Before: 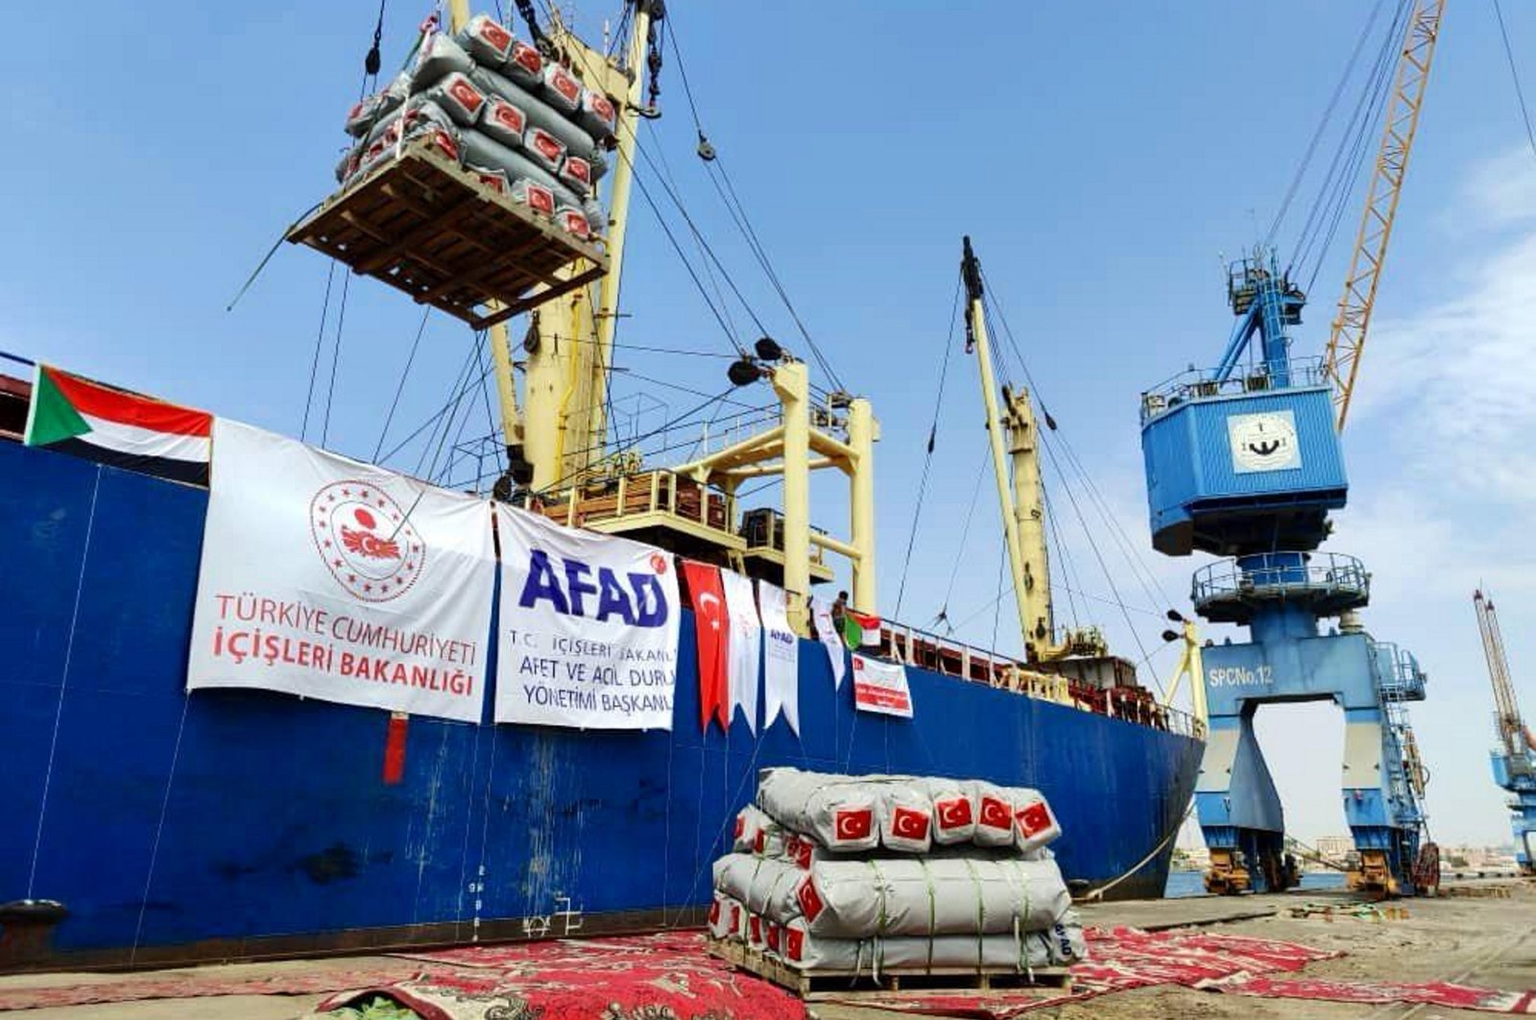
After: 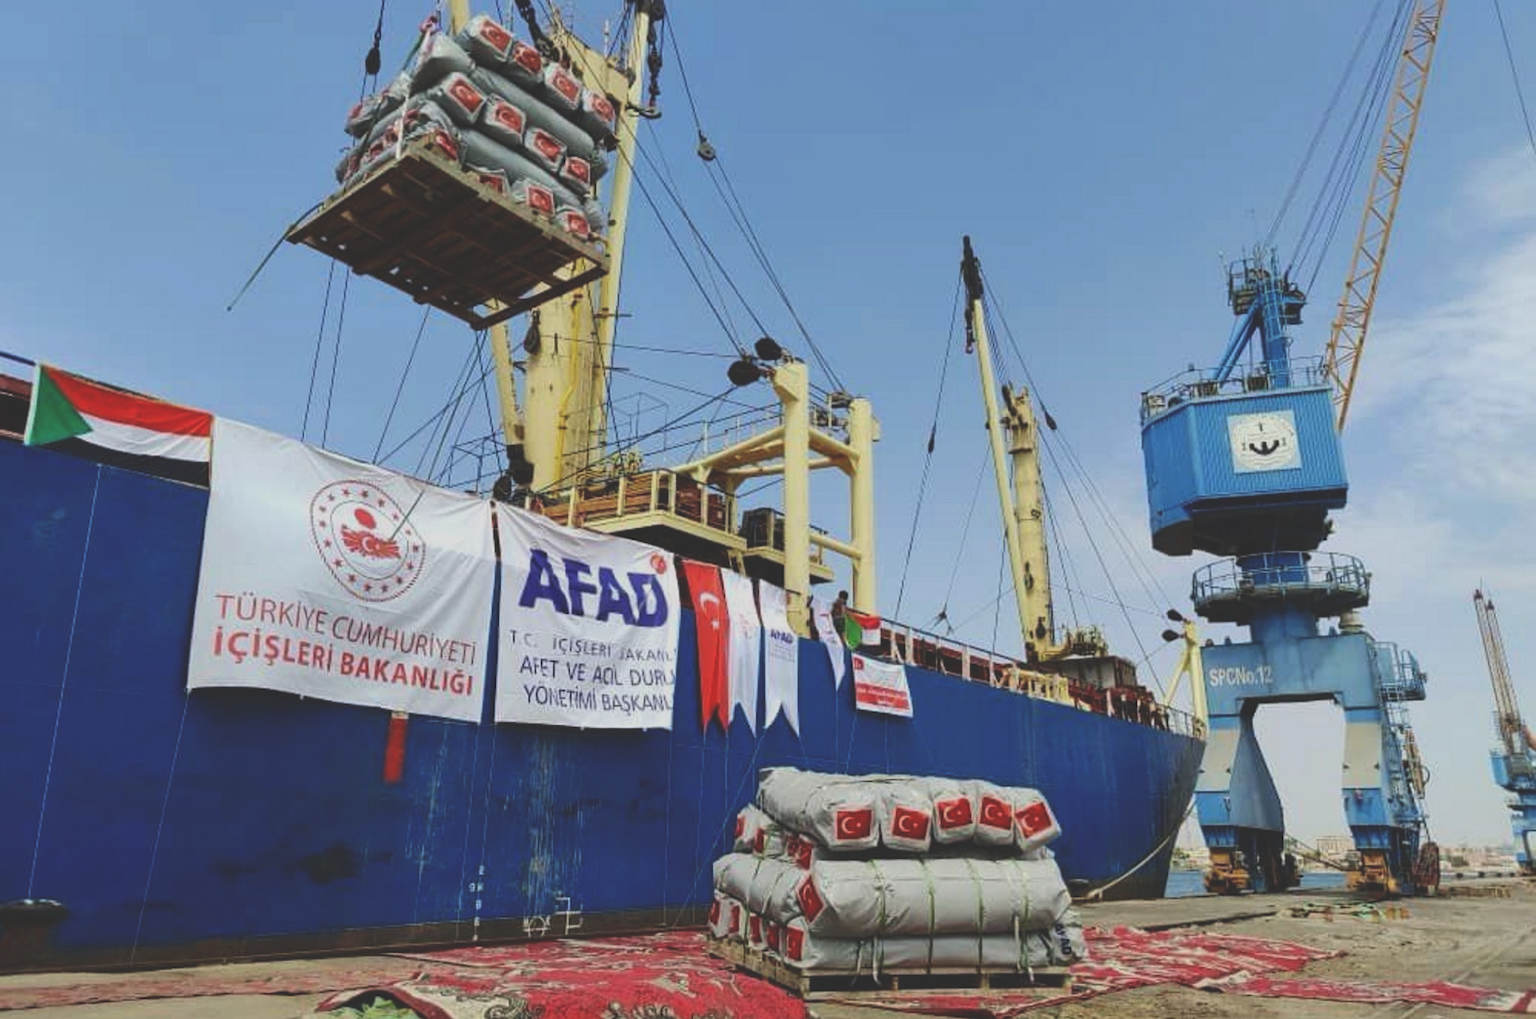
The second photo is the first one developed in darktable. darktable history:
exposure: black level correction -0.037, exposure -0.495 EV, compensate exposure bias true, compensate highlight preservation false
